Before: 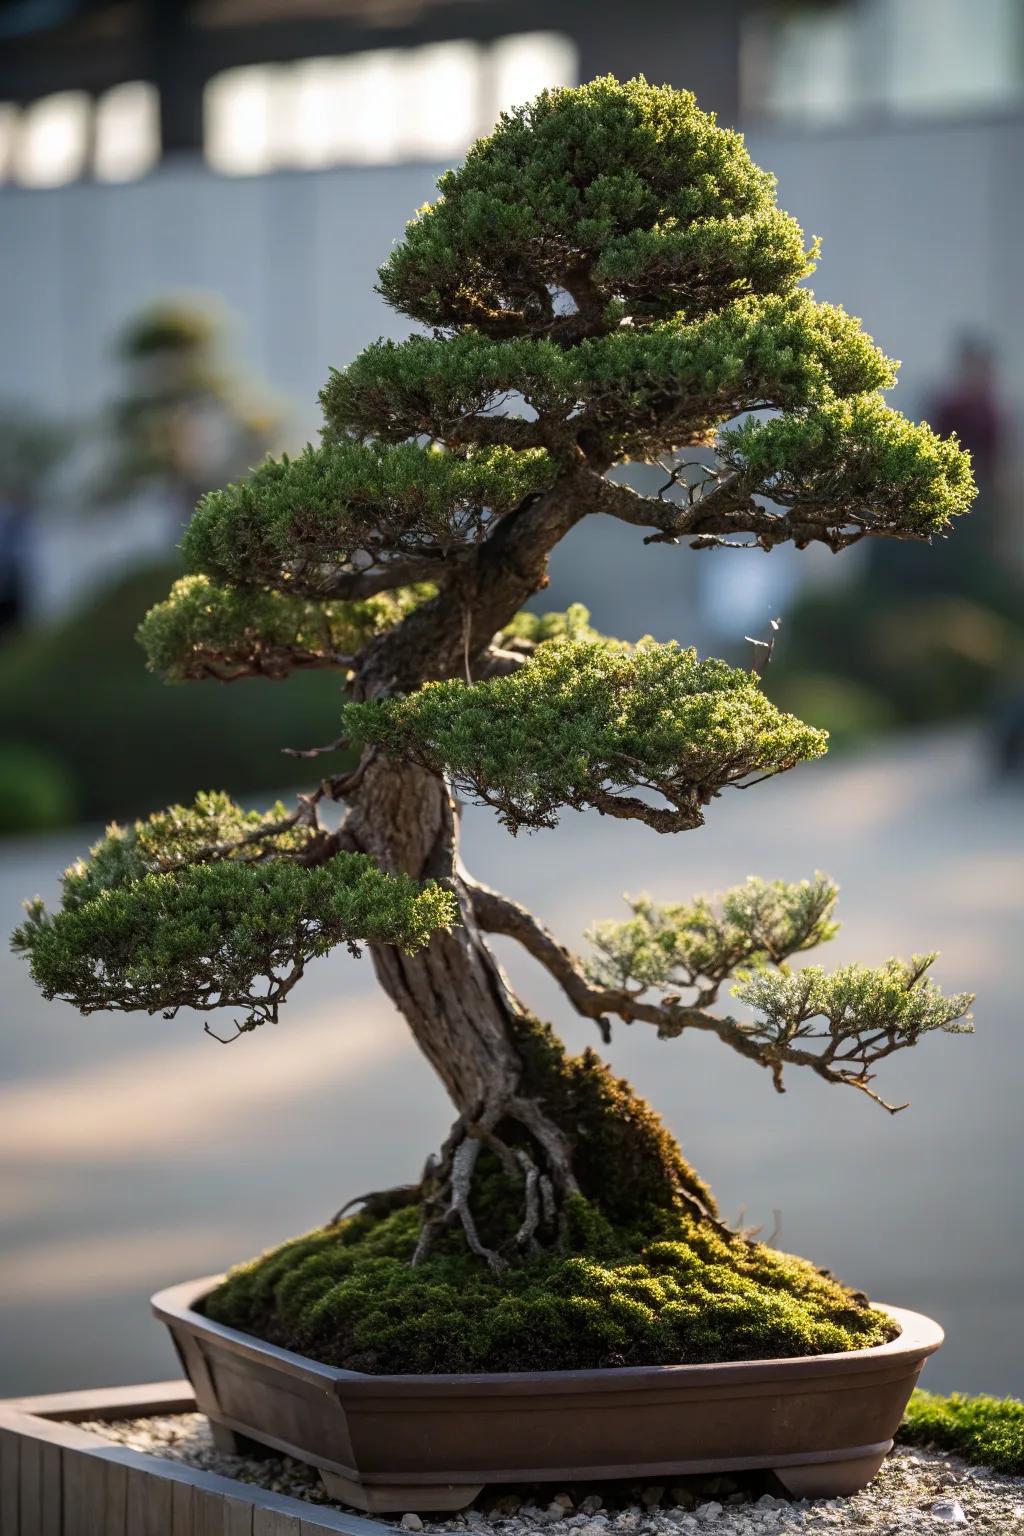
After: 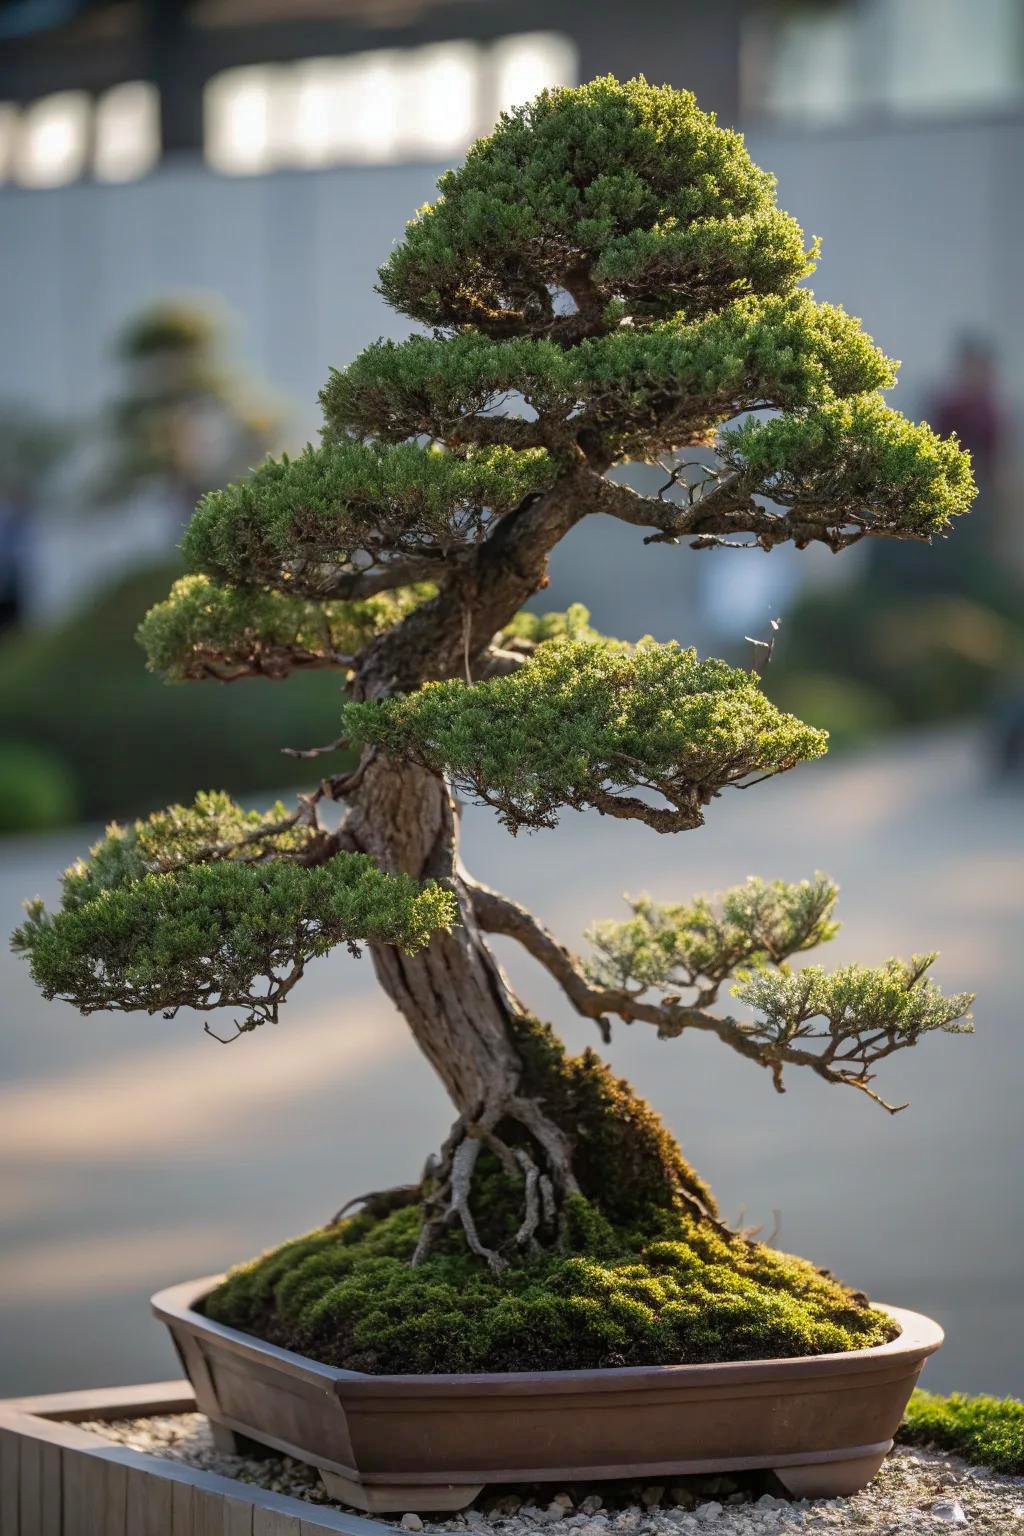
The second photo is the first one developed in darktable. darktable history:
contrast equalizer: y [[0.5, 0.5, 0.478, 0.5, 0.5, 0.5], [0.5 ×6], [0.5 ×6], [0 ×6], [0 ×6]], mix 0.305
shadows and highlights: on, module defaults
